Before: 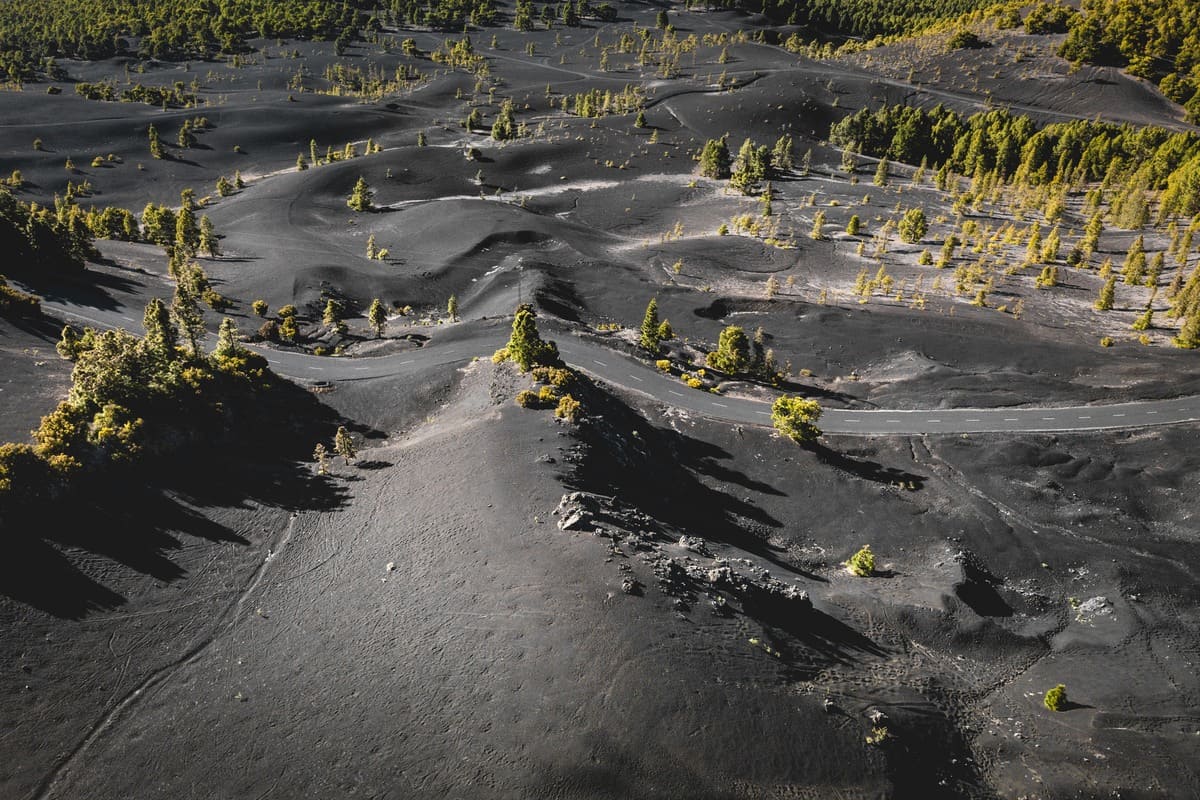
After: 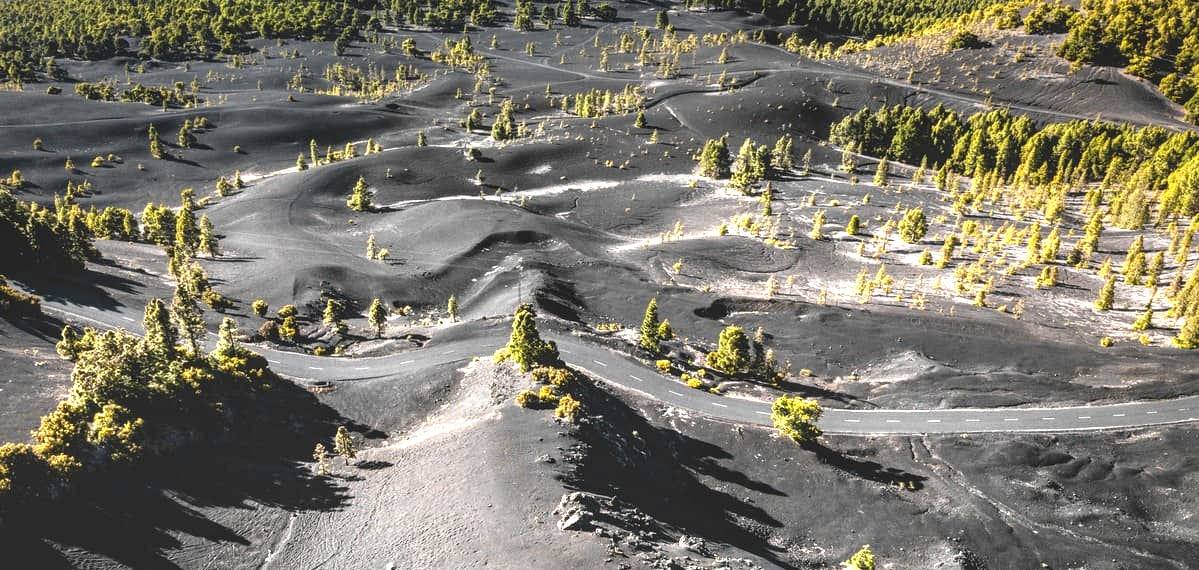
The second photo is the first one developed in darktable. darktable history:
exposure: black level correction 0, exposure 1.096 EV, compensate highlight preservation false
crop: right 0%, bottom 28.735%
local contrast: on, module defaults
